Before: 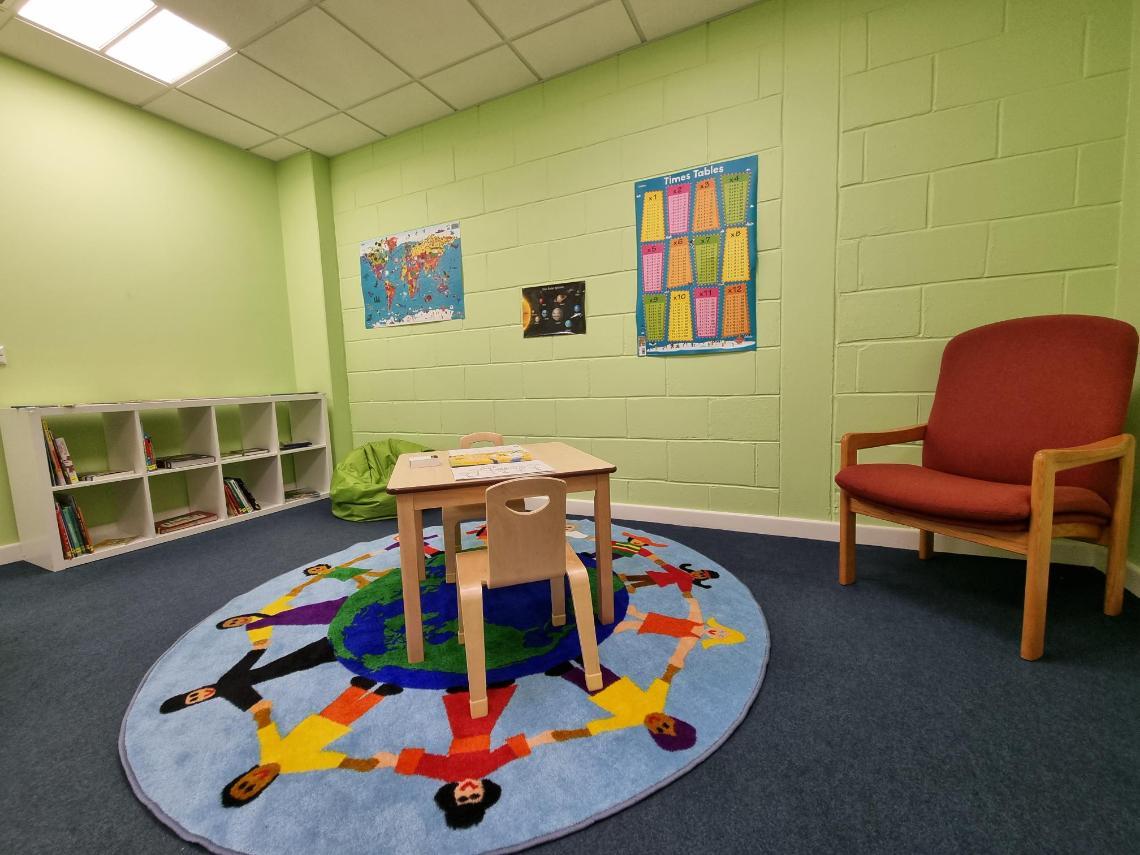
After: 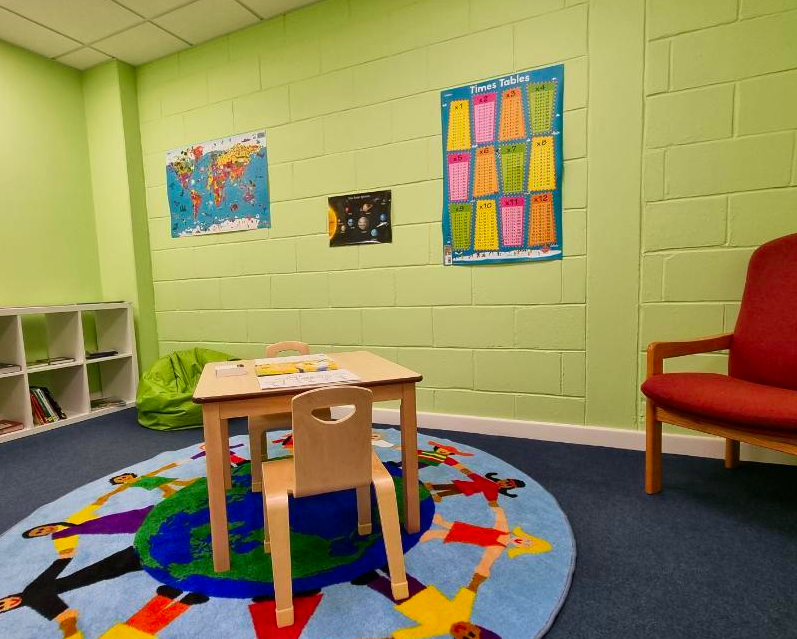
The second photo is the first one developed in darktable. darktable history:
crop and rotate: left 17.046%, top 10.659%, right 12.989%, bottom 14.553%
contrast brightness saturation: contrast 0.09, saturation 0.28
